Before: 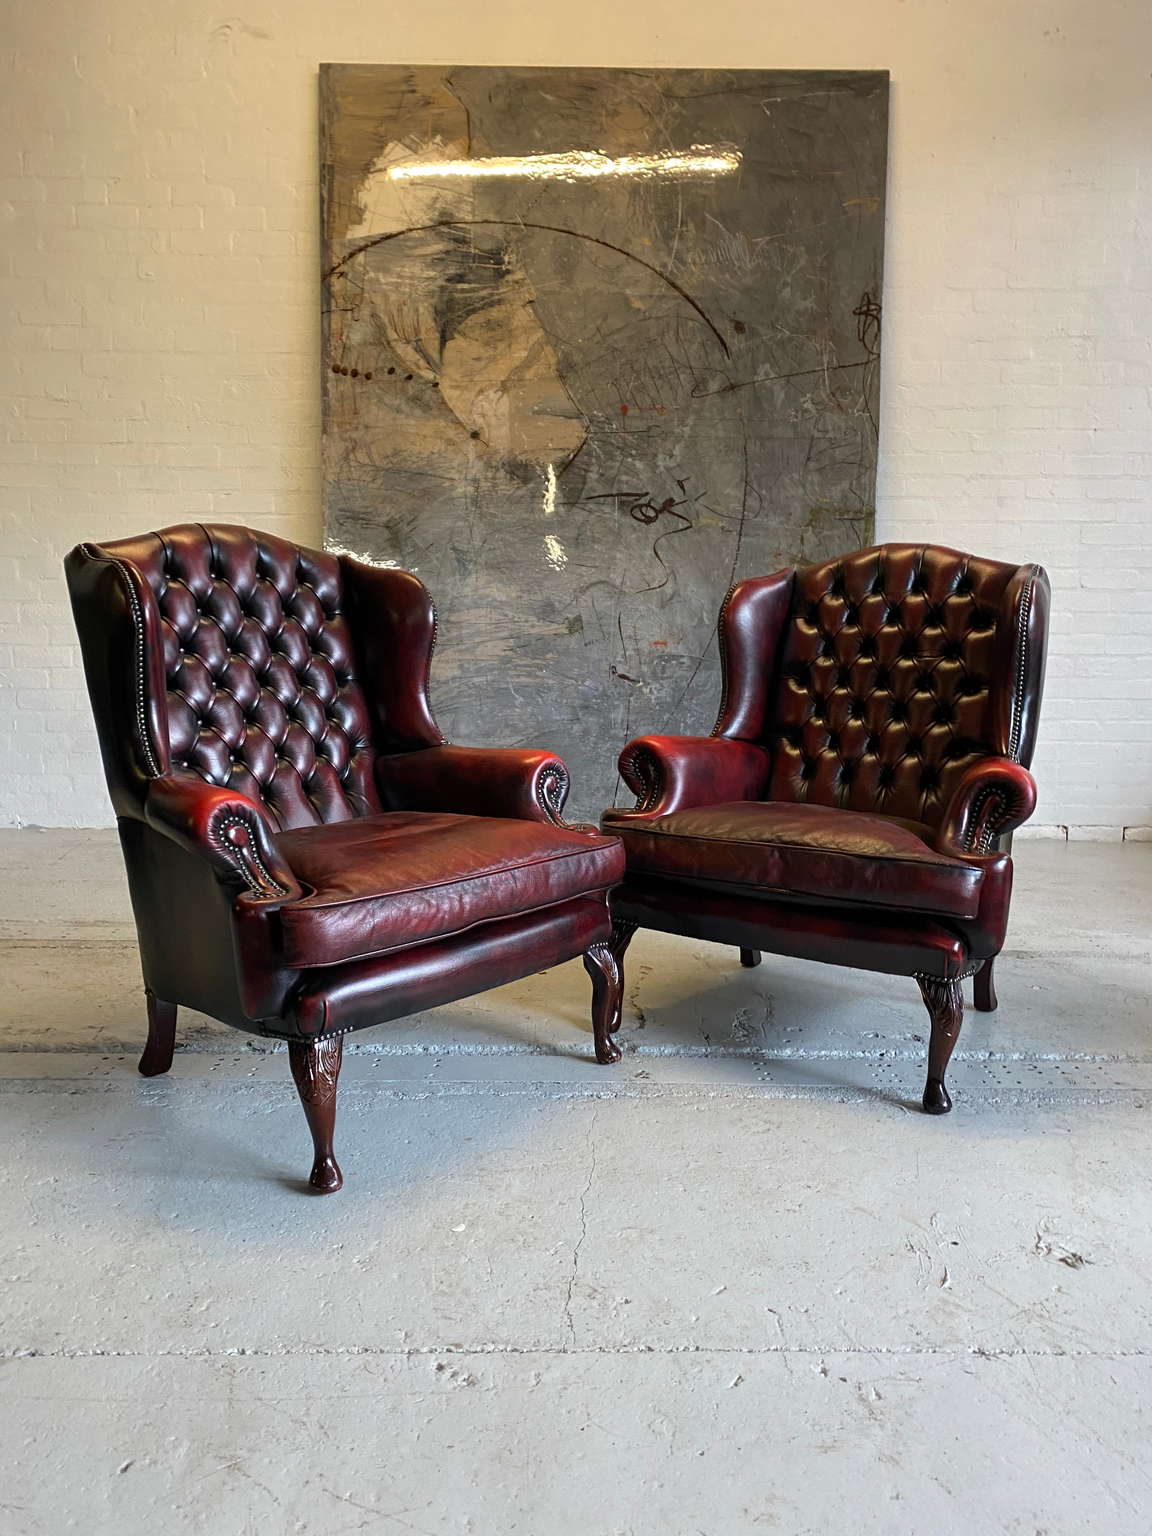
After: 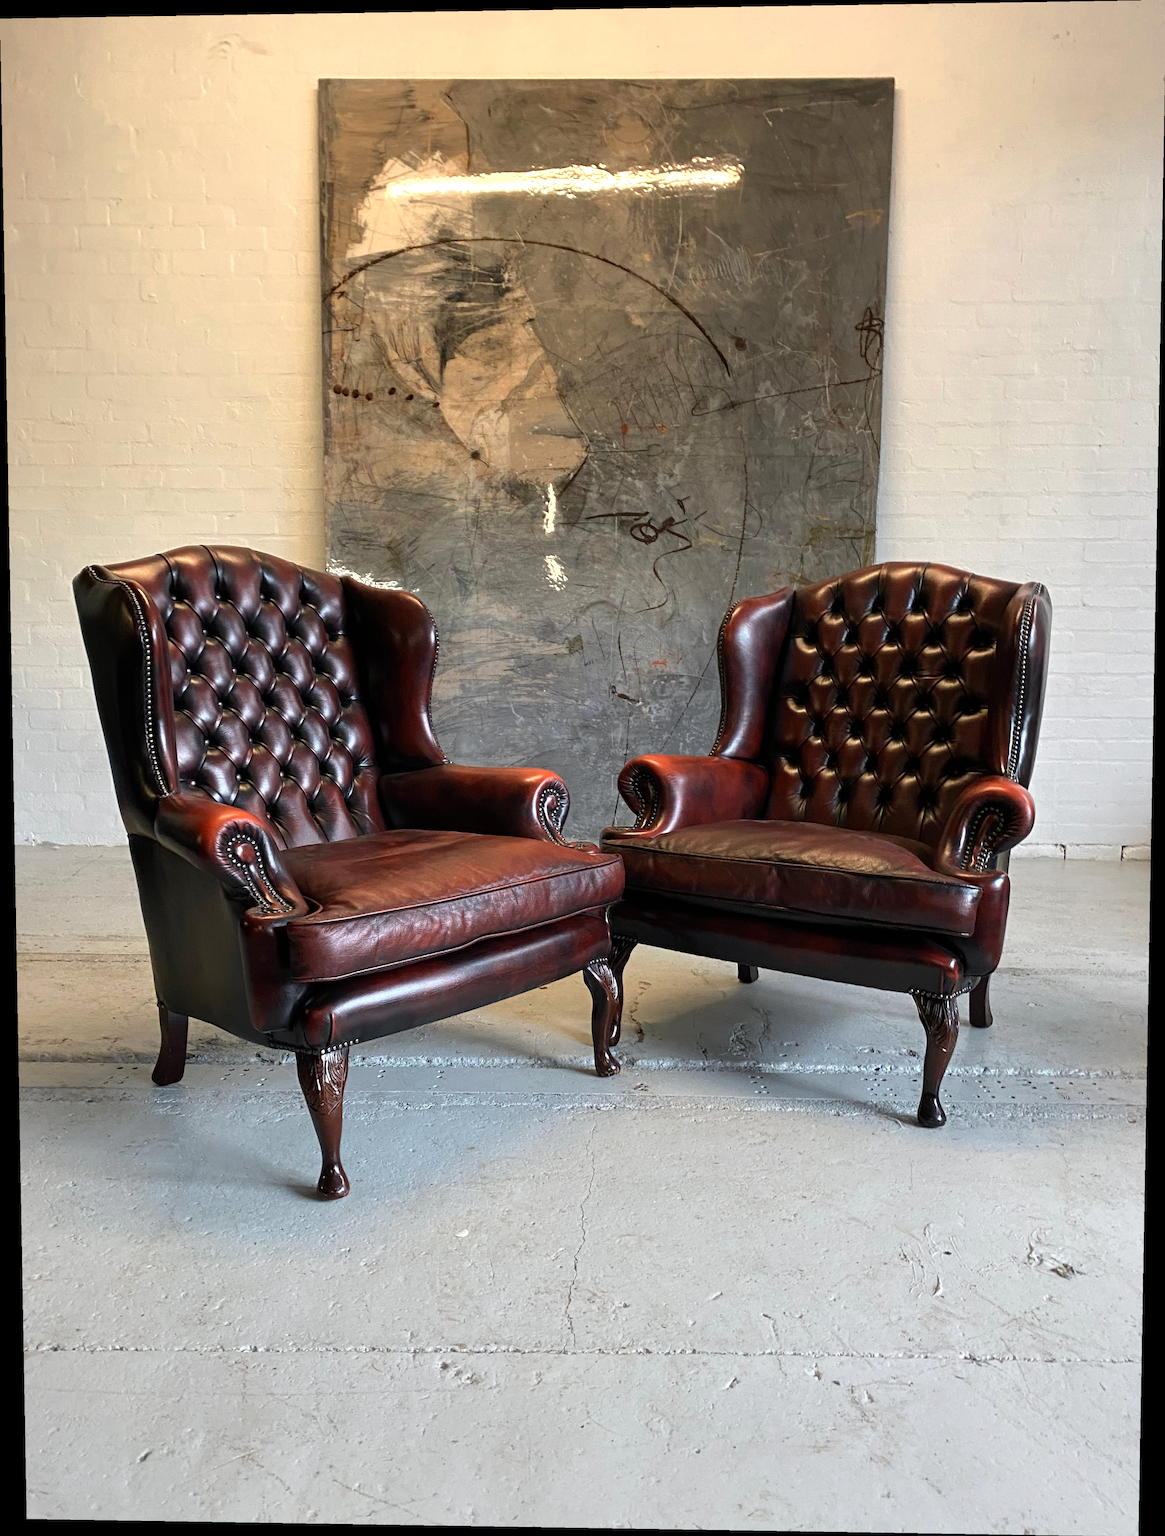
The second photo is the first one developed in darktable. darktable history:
color zones: curves: ch0 [(0.018, 0.548) (0.224, 0.64) (0.425, 0.447) (0.675, 0.575) (0.732, 0.579)]; ch1 [(0.066, 0.487) (0.25, 0.5) (0.404, 0.43) (0.75, 0.421) (0.956, 0.421)]; ch2 [(0.044, 0.561) (0.215, 0.465) (0.399, 0.544) (0.465, 0.548) (0.614, 0.447) (0.724, 0.43) (0.882, 0.623) (0.956, 0.632)]
rotate and perspective: lens shift (vertical) 0.048, lens shift (horizontal) -0.024, automatic cropping off
tone equalizer: on, module defaults
